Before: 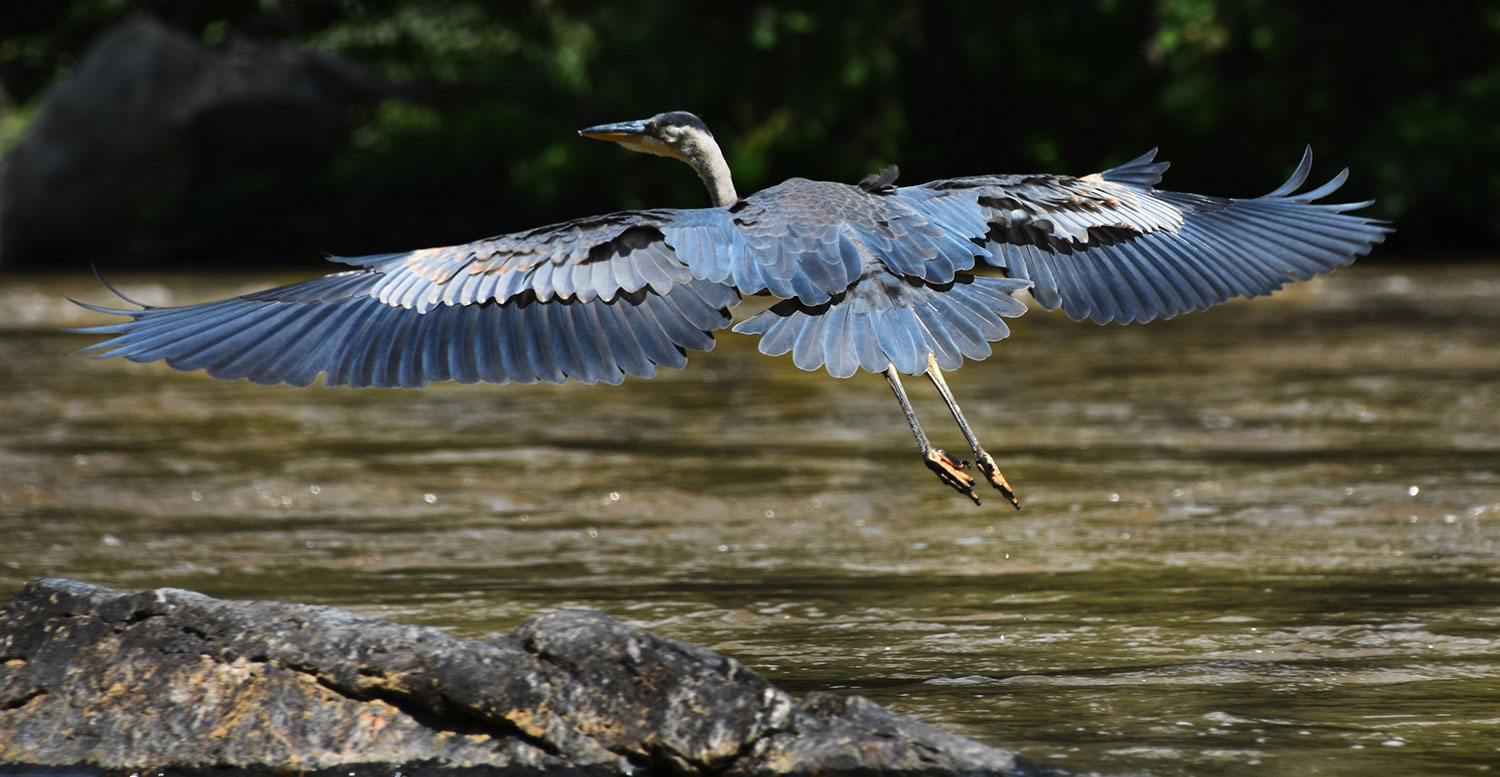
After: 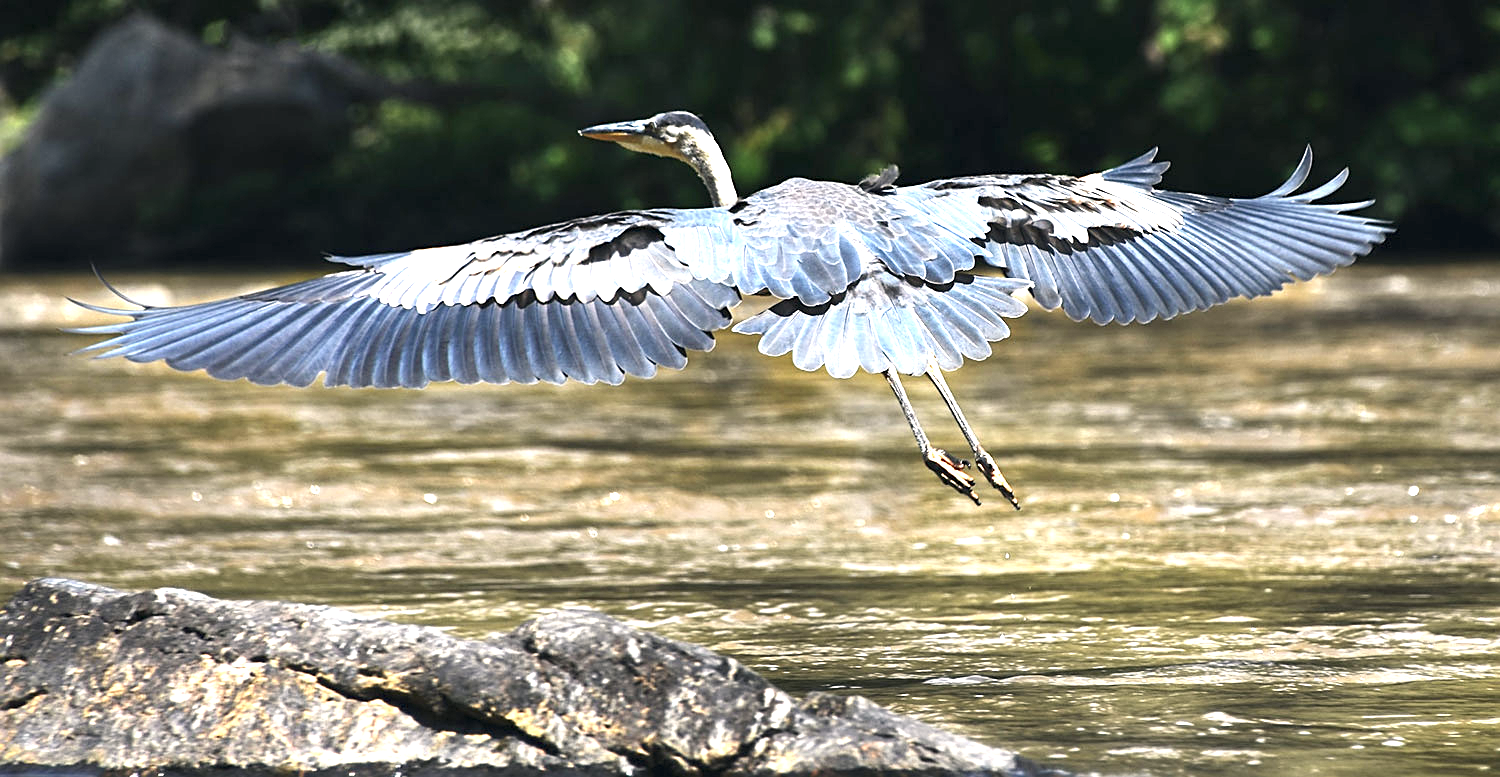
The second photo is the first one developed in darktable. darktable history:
sharpen: on, module defaults
exposure: black level correction 0, exposure 1.7 EV, compensate exposure bias true, compensate highlight preservation false
color correction: highlights a* 2.75, highlights b* 5, shadows a* -2.04, shadows b* -4.84, saturation 0.8
